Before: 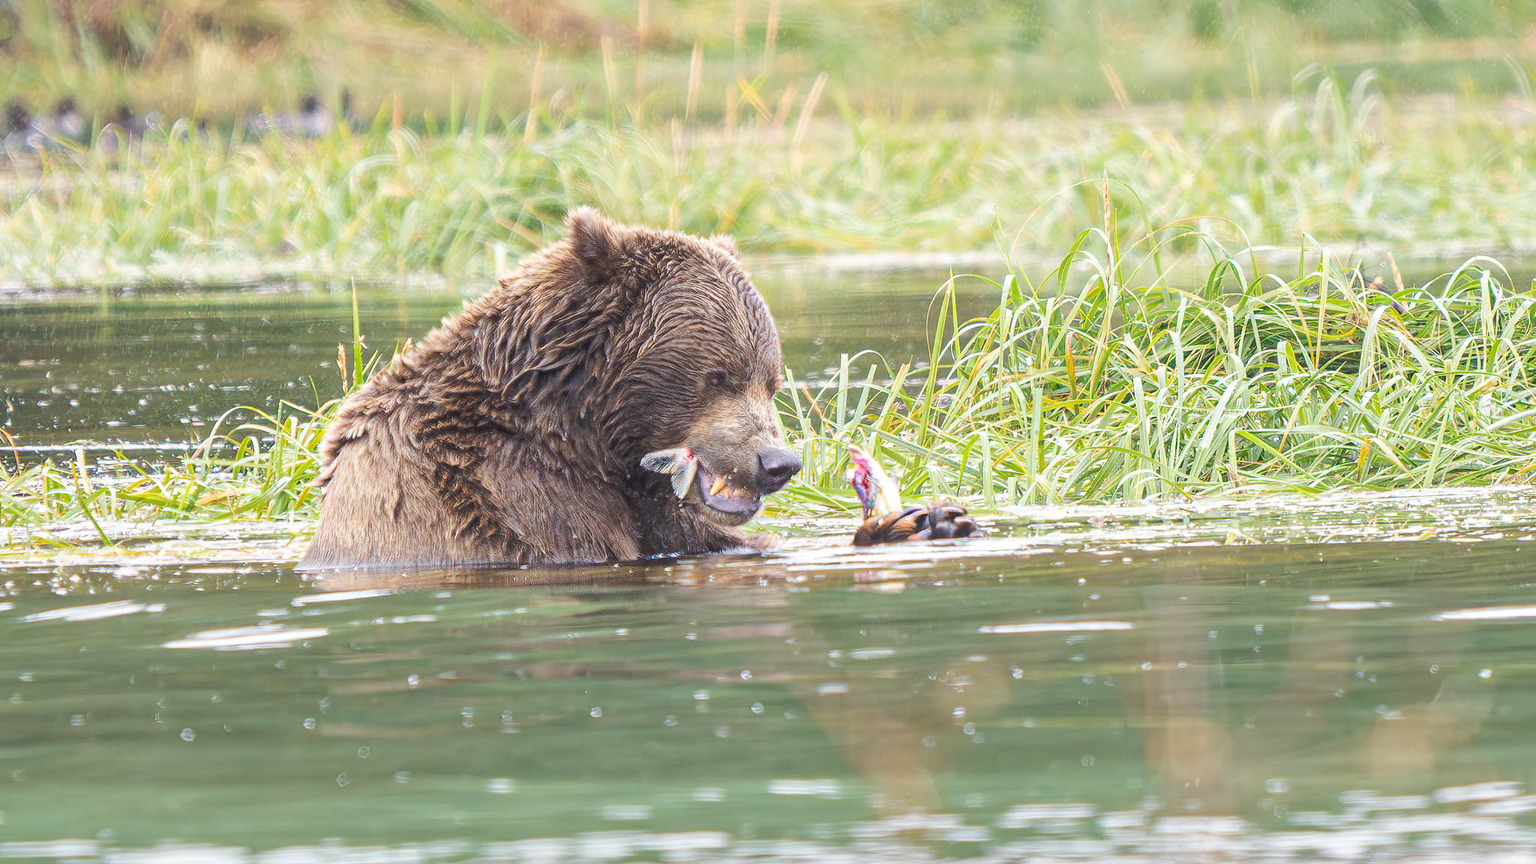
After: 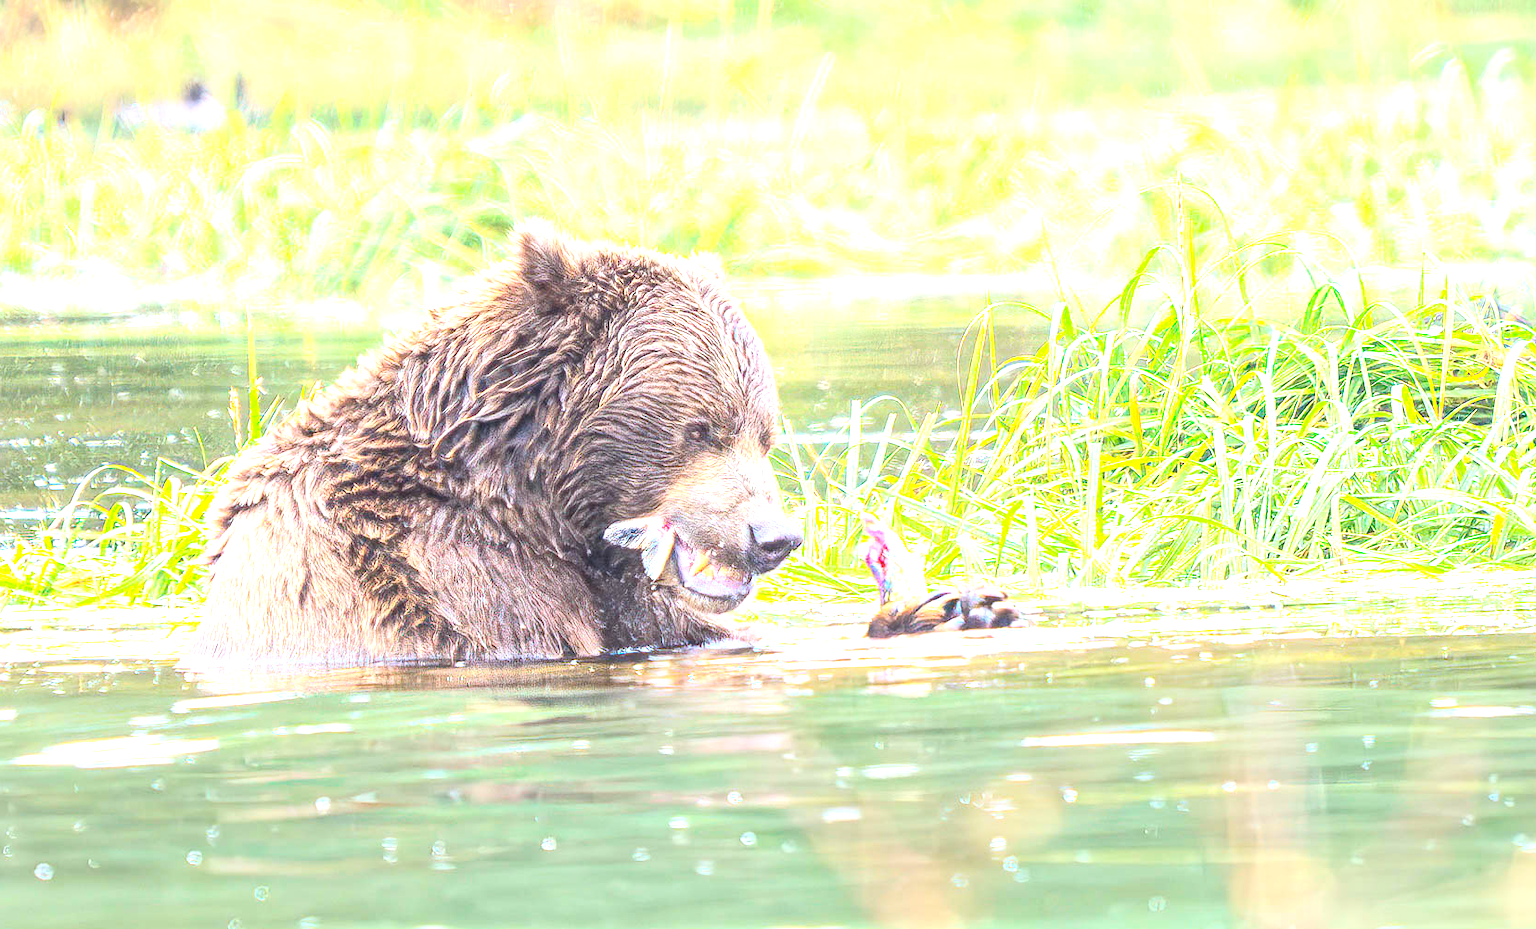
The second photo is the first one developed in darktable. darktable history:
crop: left 9.929%, top 3.475%, right 9.188%, bottom 9.529%
exposure: black level correction -0.002, exposure 1.115 EV, compensate highlight preservation false
color calibration: x 0.355, y 0.367, temperature 4700.38 K
contrast brightness saturation: contrast 0.2, brightness 0.16, saturation 0.22
local contrast: on, module defaults
